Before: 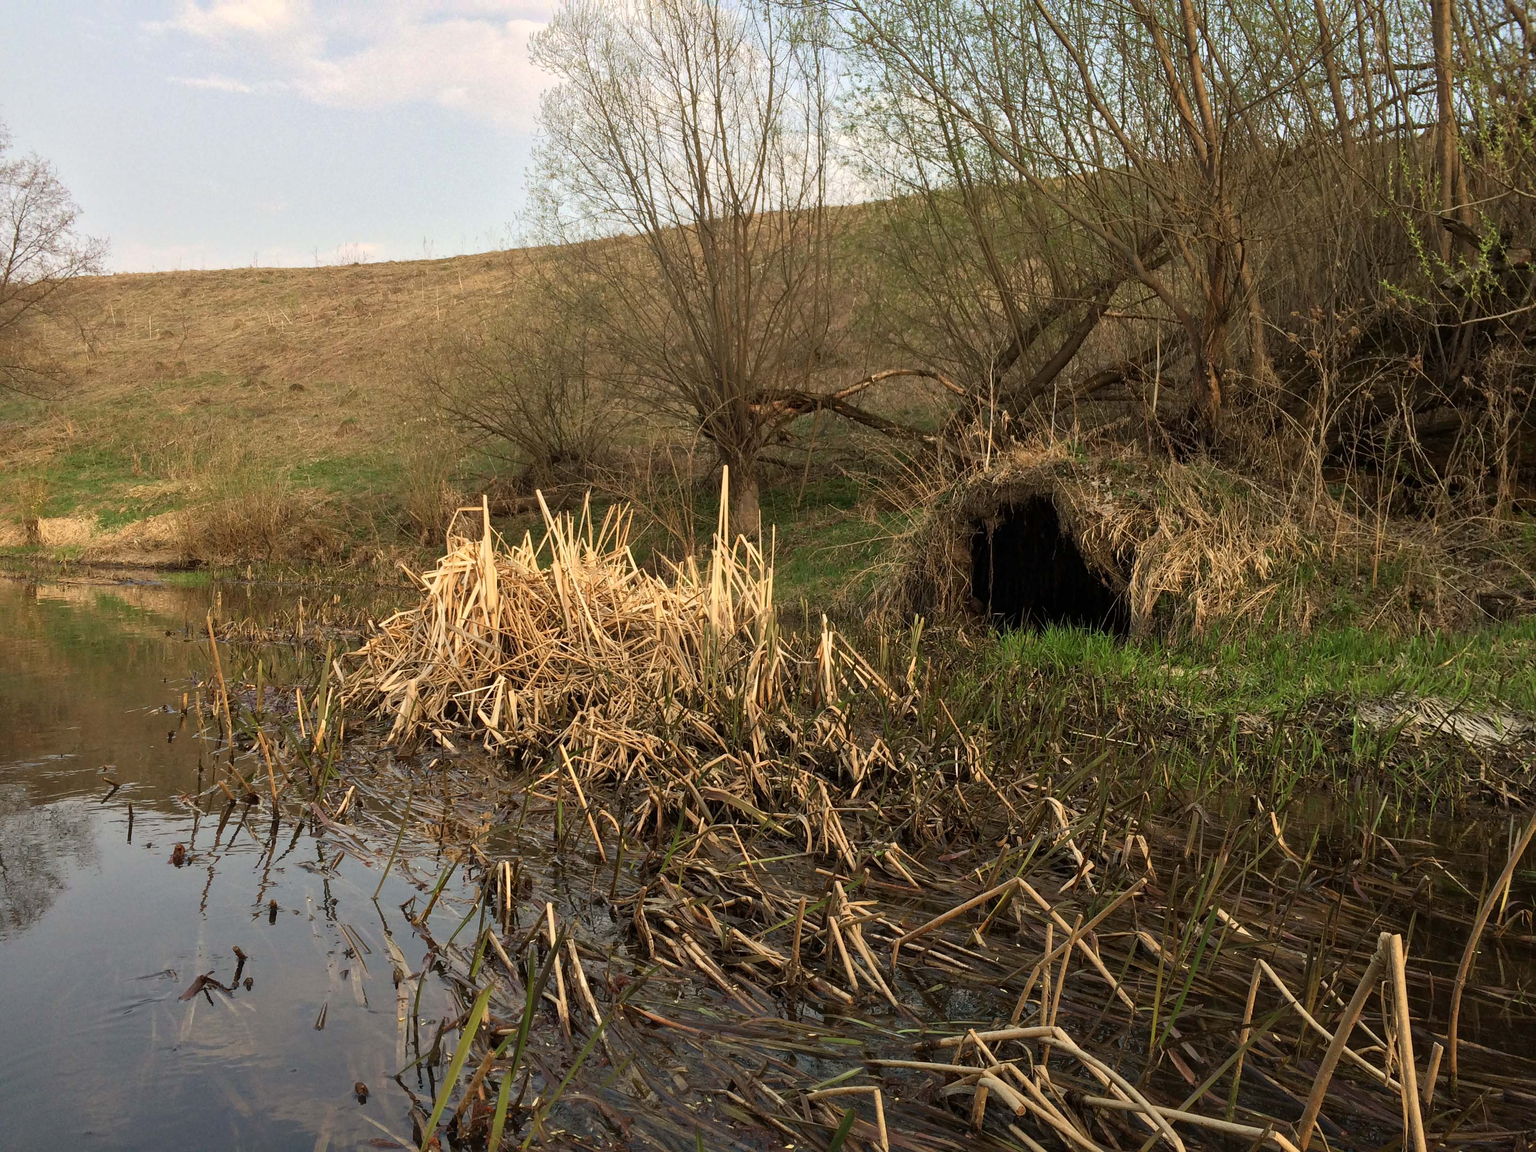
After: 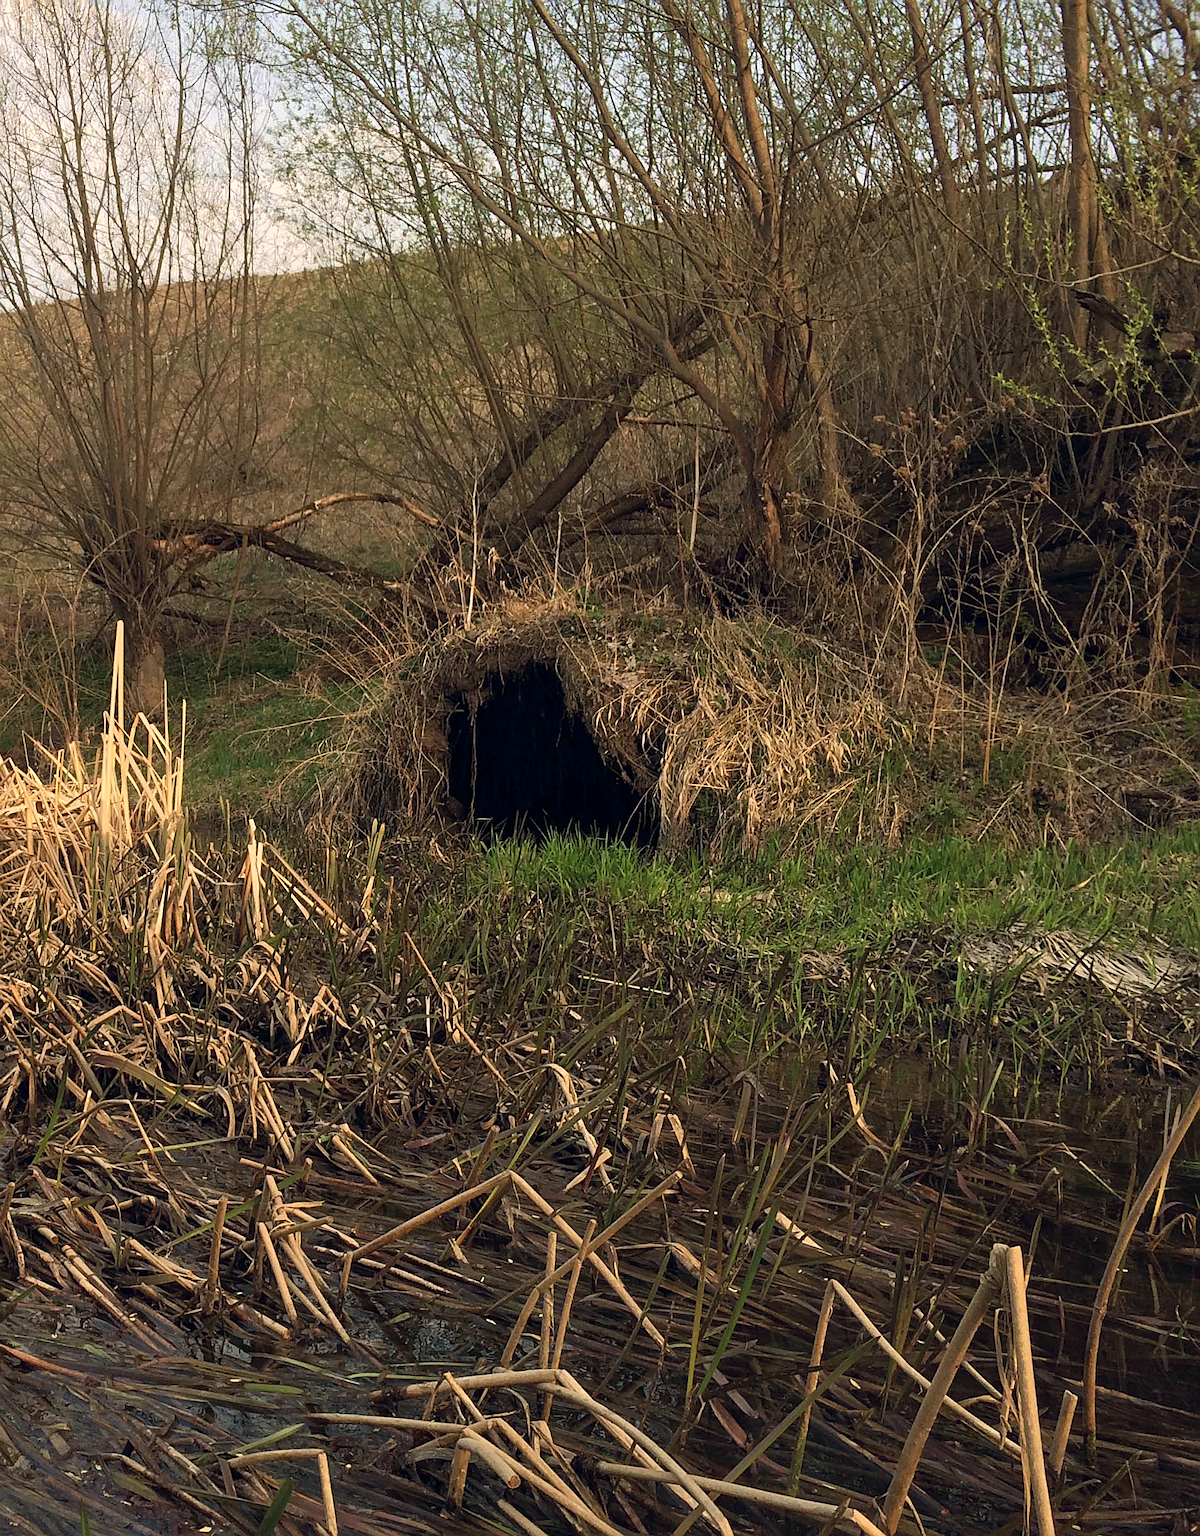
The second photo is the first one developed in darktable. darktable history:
sharpen: on, module defaults
crop: left 41.402%
color balance rgb: shadows lift › hue 87.51°, highlights gain › chroma 1.62%, highlights gain › hue 55.1°, global offset › chroma 0.06%, global offset › hue 253.66°, linear chroma grading › global chroma 0.5%
